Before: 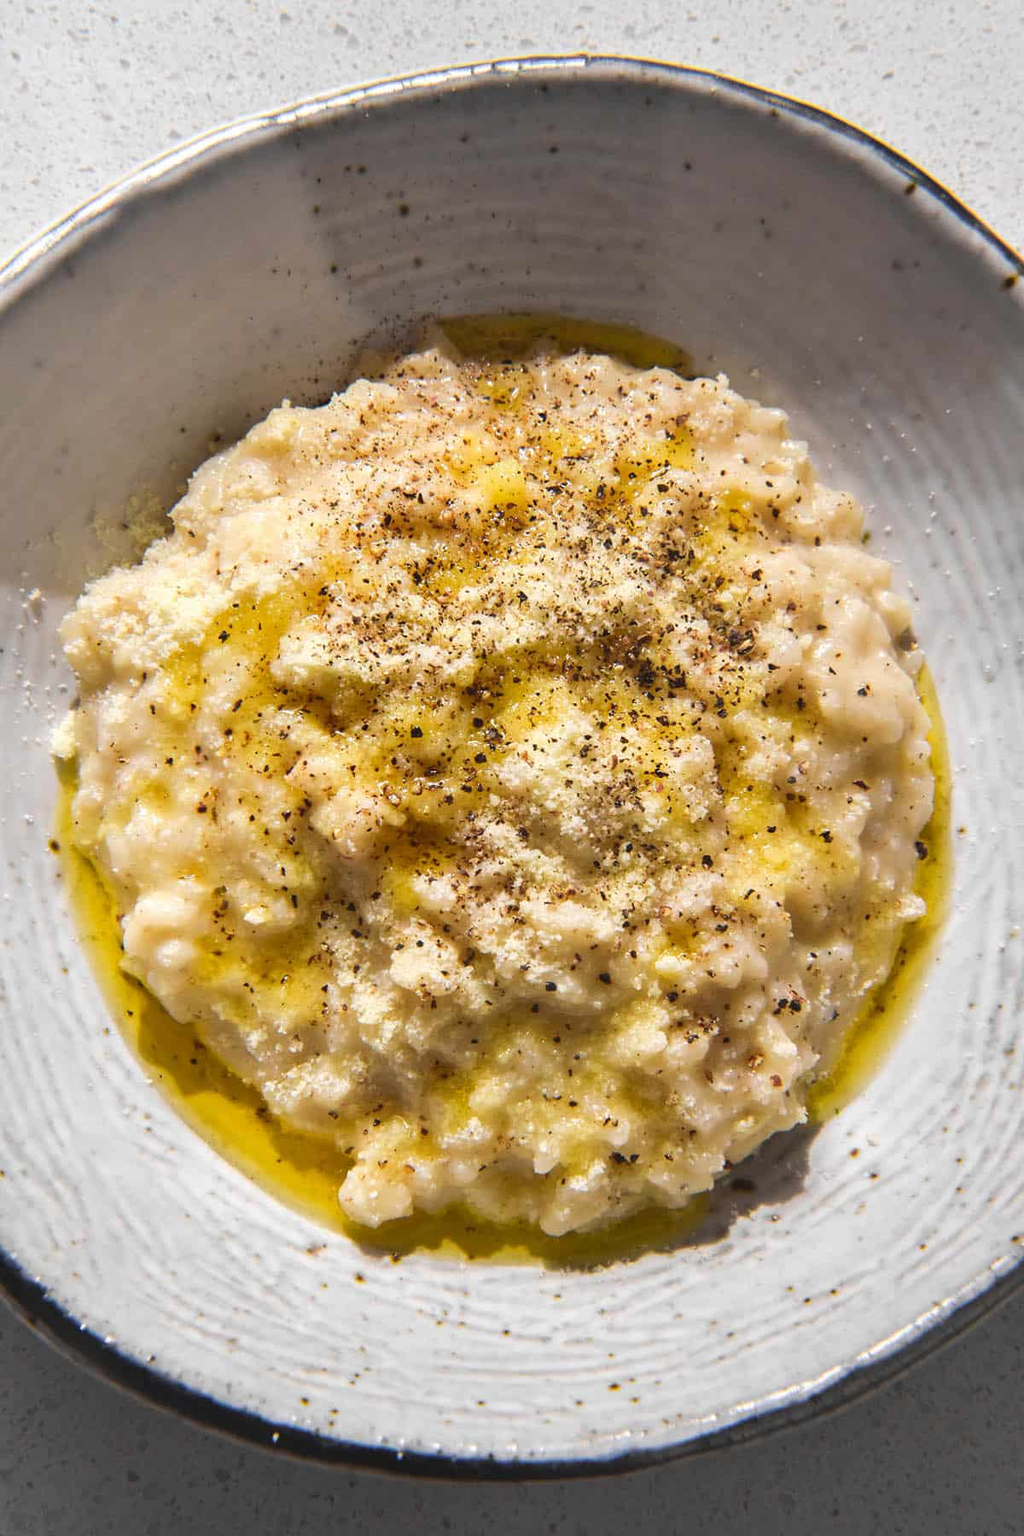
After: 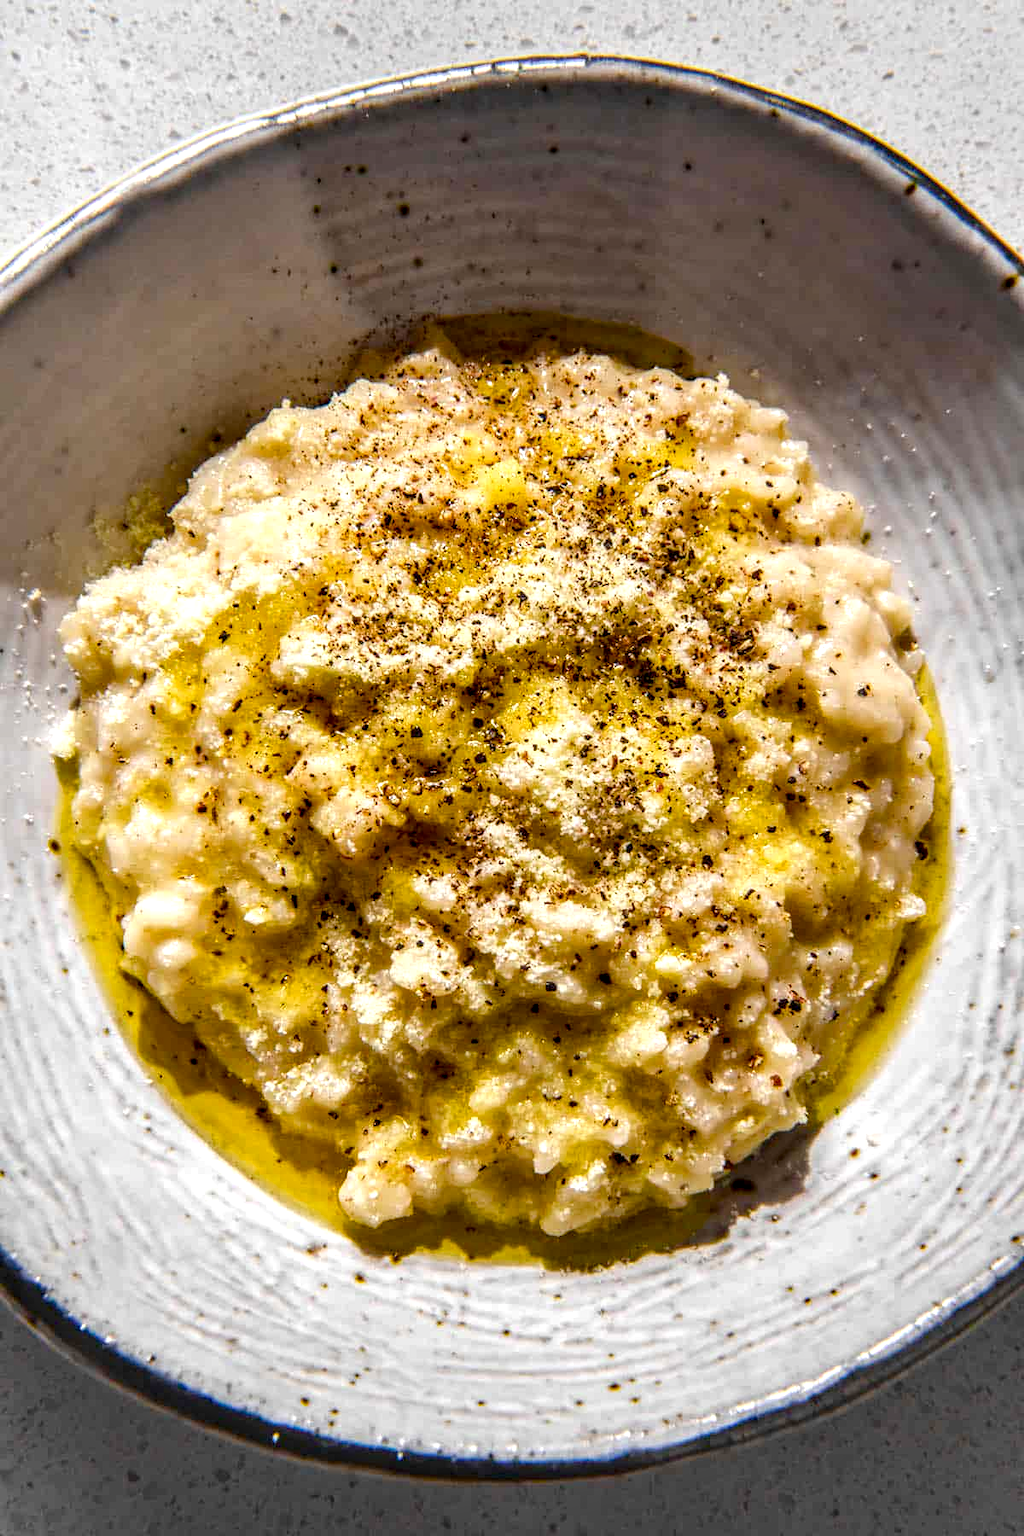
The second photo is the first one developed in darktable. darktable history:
local contrast: highlights 4%, shadows 5%, detail 181%
color balance rgb: linear chroma grading › global chroma 15.187%, perceptual saturation grading › global saturation 20%, perceptual saturation grading › highlights -25.471%, perceptual saturation grading › shadows 49.986%, global vibrance 9.902%
